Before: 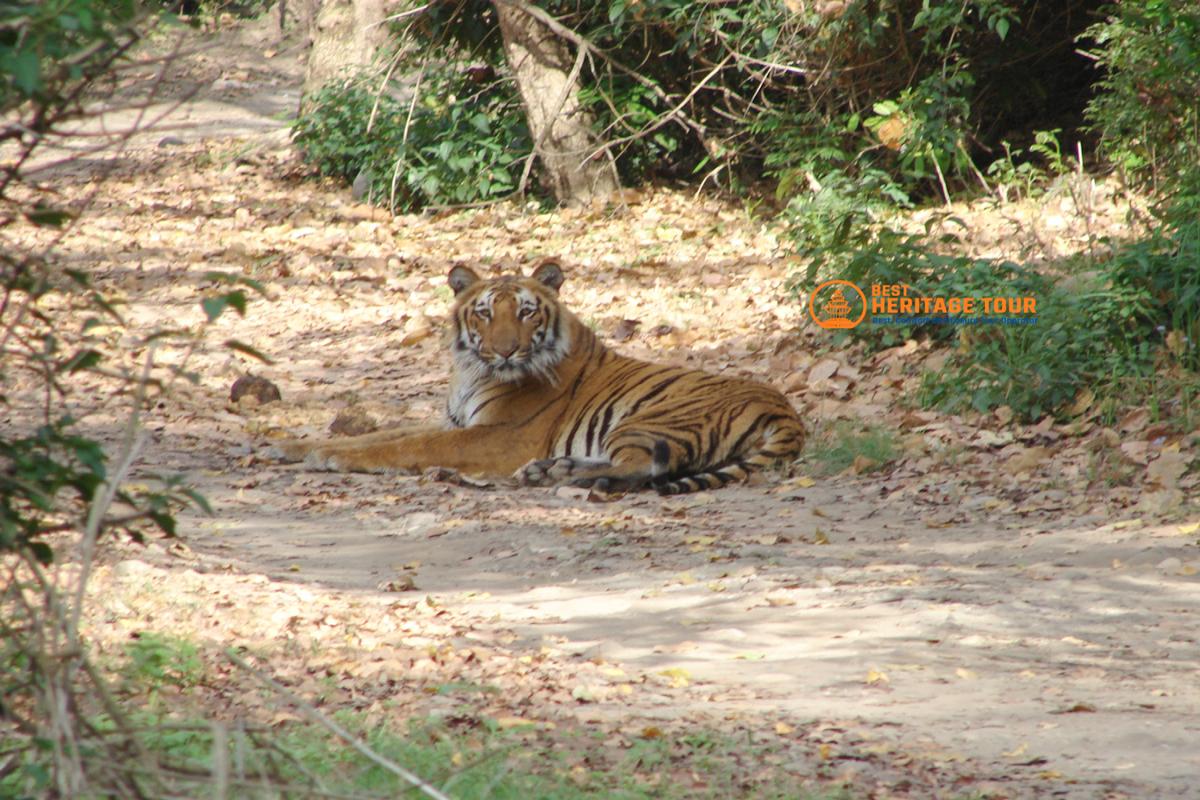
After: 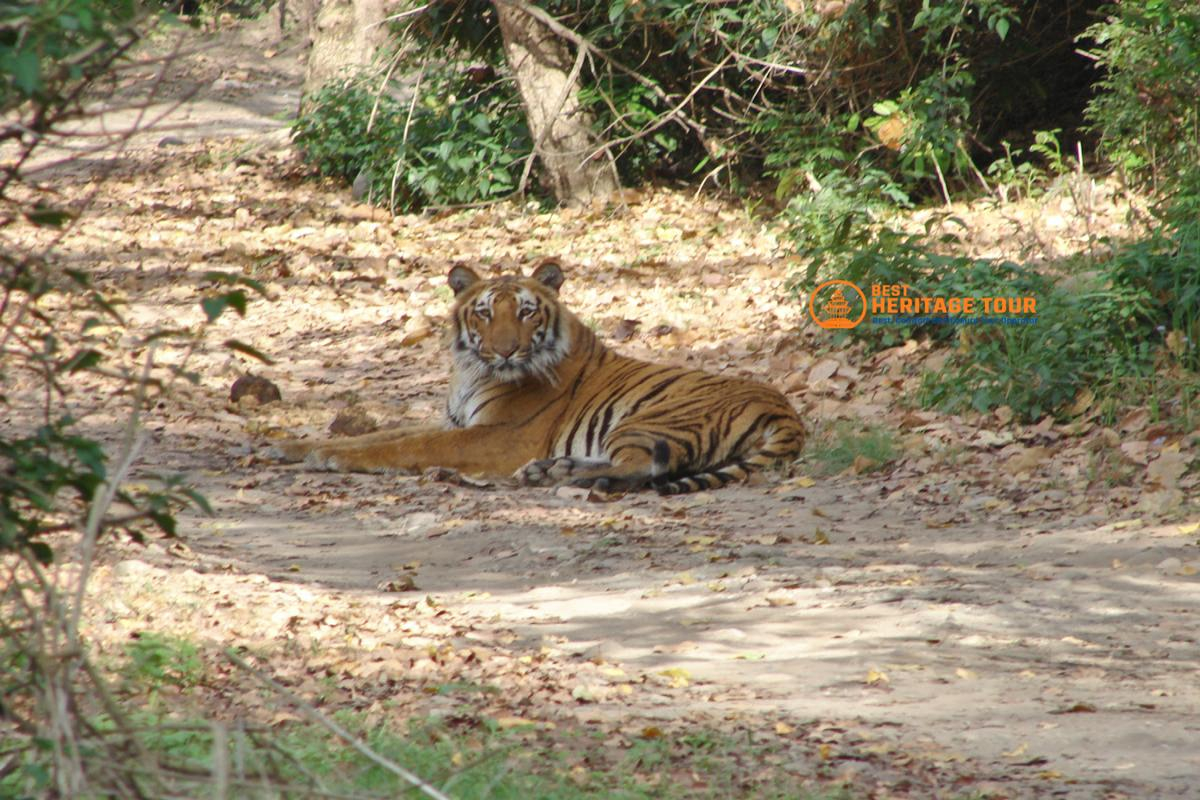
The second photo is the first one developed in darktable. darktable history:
shadows and highlights: radius 101.54, shadows 50.51, highlights -65.27, soften with gaussian
